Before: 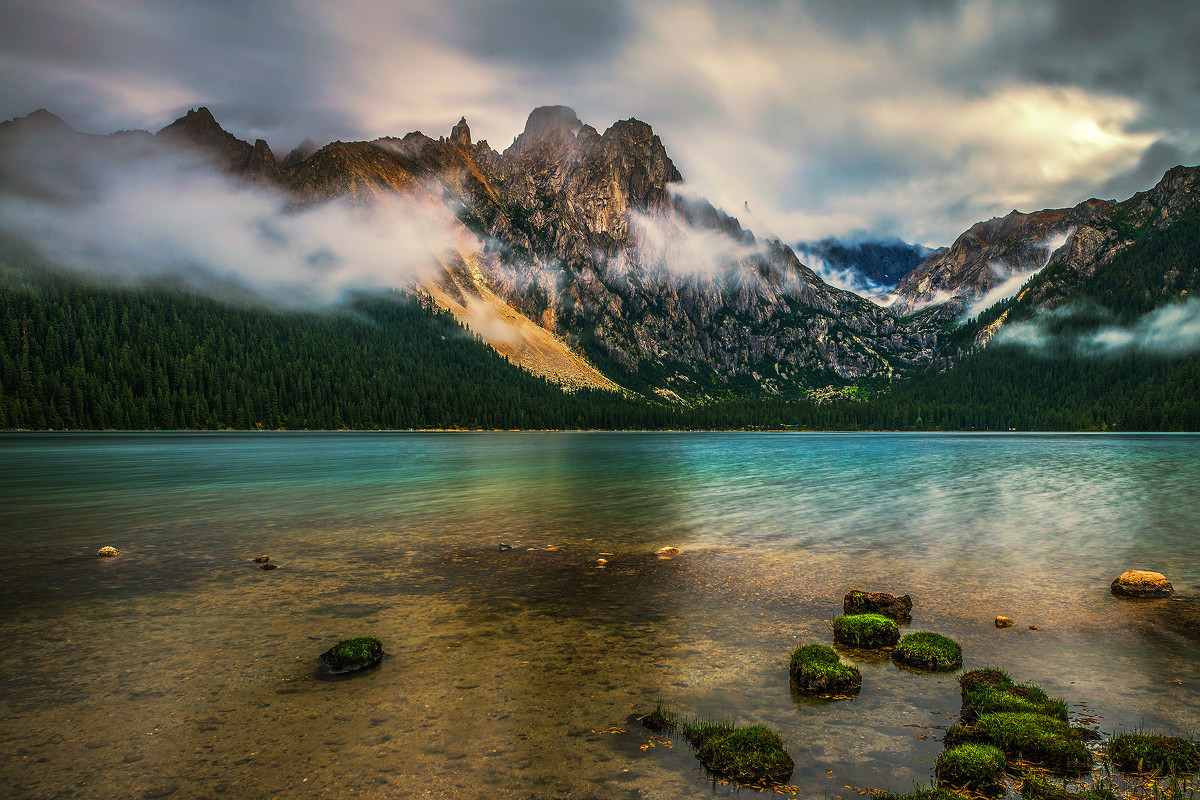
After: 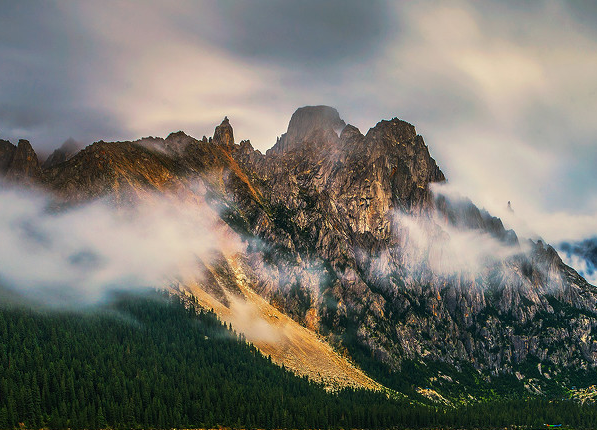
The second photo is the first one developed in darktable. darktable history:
shadows and highlights: radius 329.76, shadows 54.72, highlights -99.76, compress 94.33%, highlights color adjustment 56.42%, soften with gaussian
crop: left 19.815%, right 30.411%, bottom 46.152%
